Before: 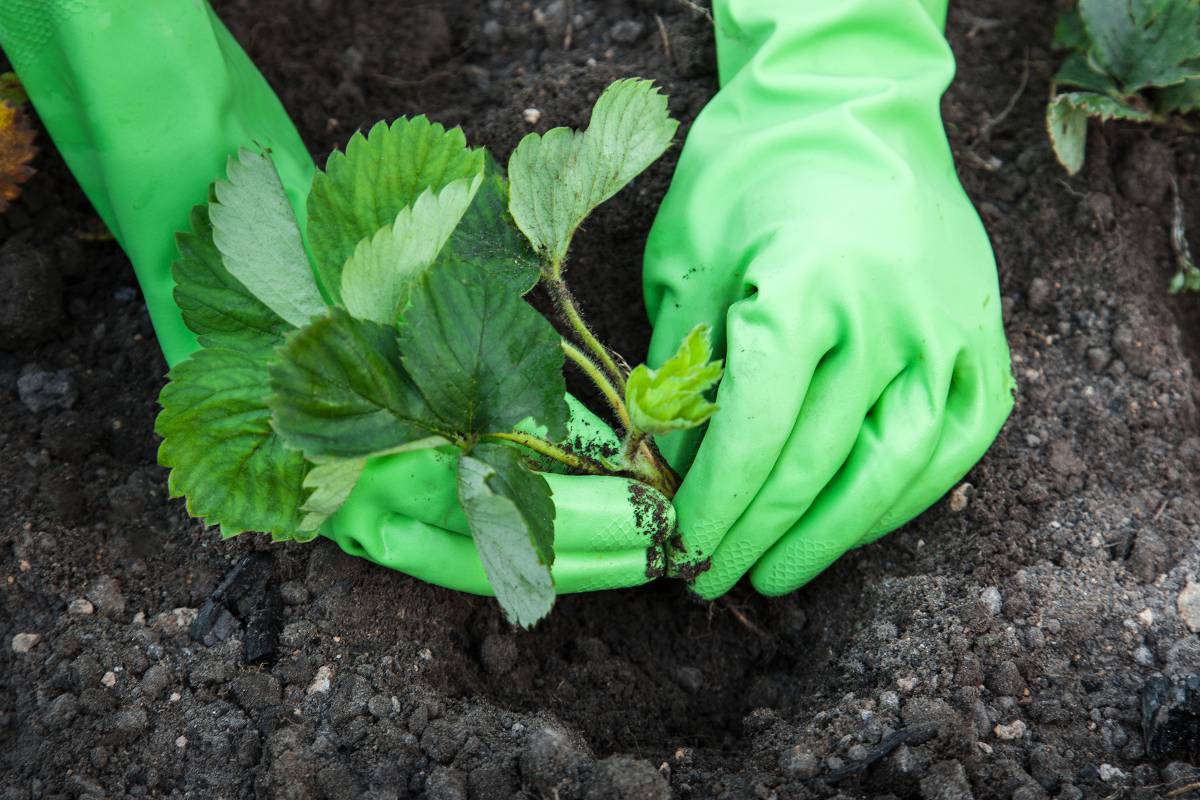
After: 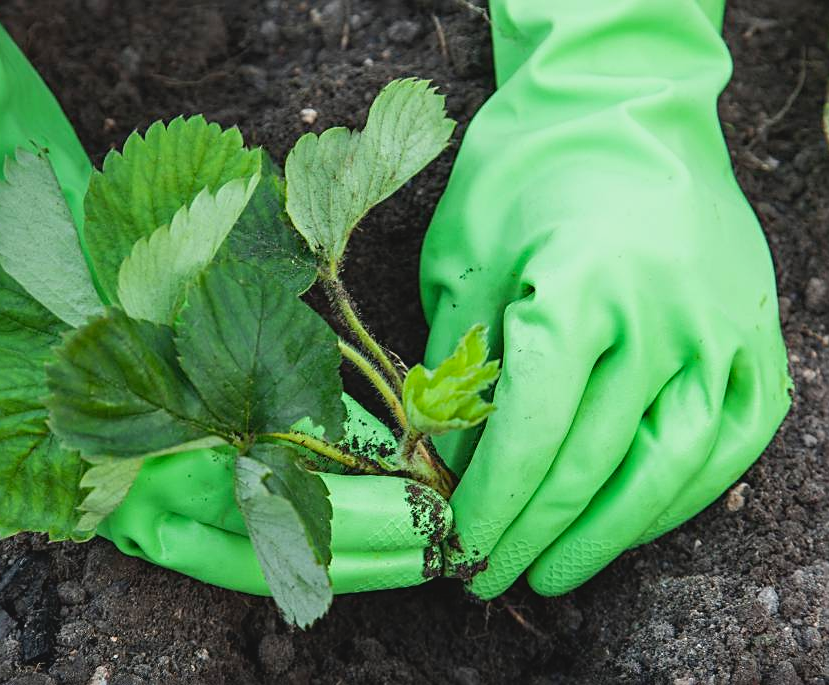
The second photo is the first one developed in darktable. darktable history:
sharpen: on, module defaults
crop: left 18.664%, right 12.247%, bottom 14.251%
exposure: black level correction 0.002, compensate highlight preservation false
contrast brightness saturation: contrast -0.113
